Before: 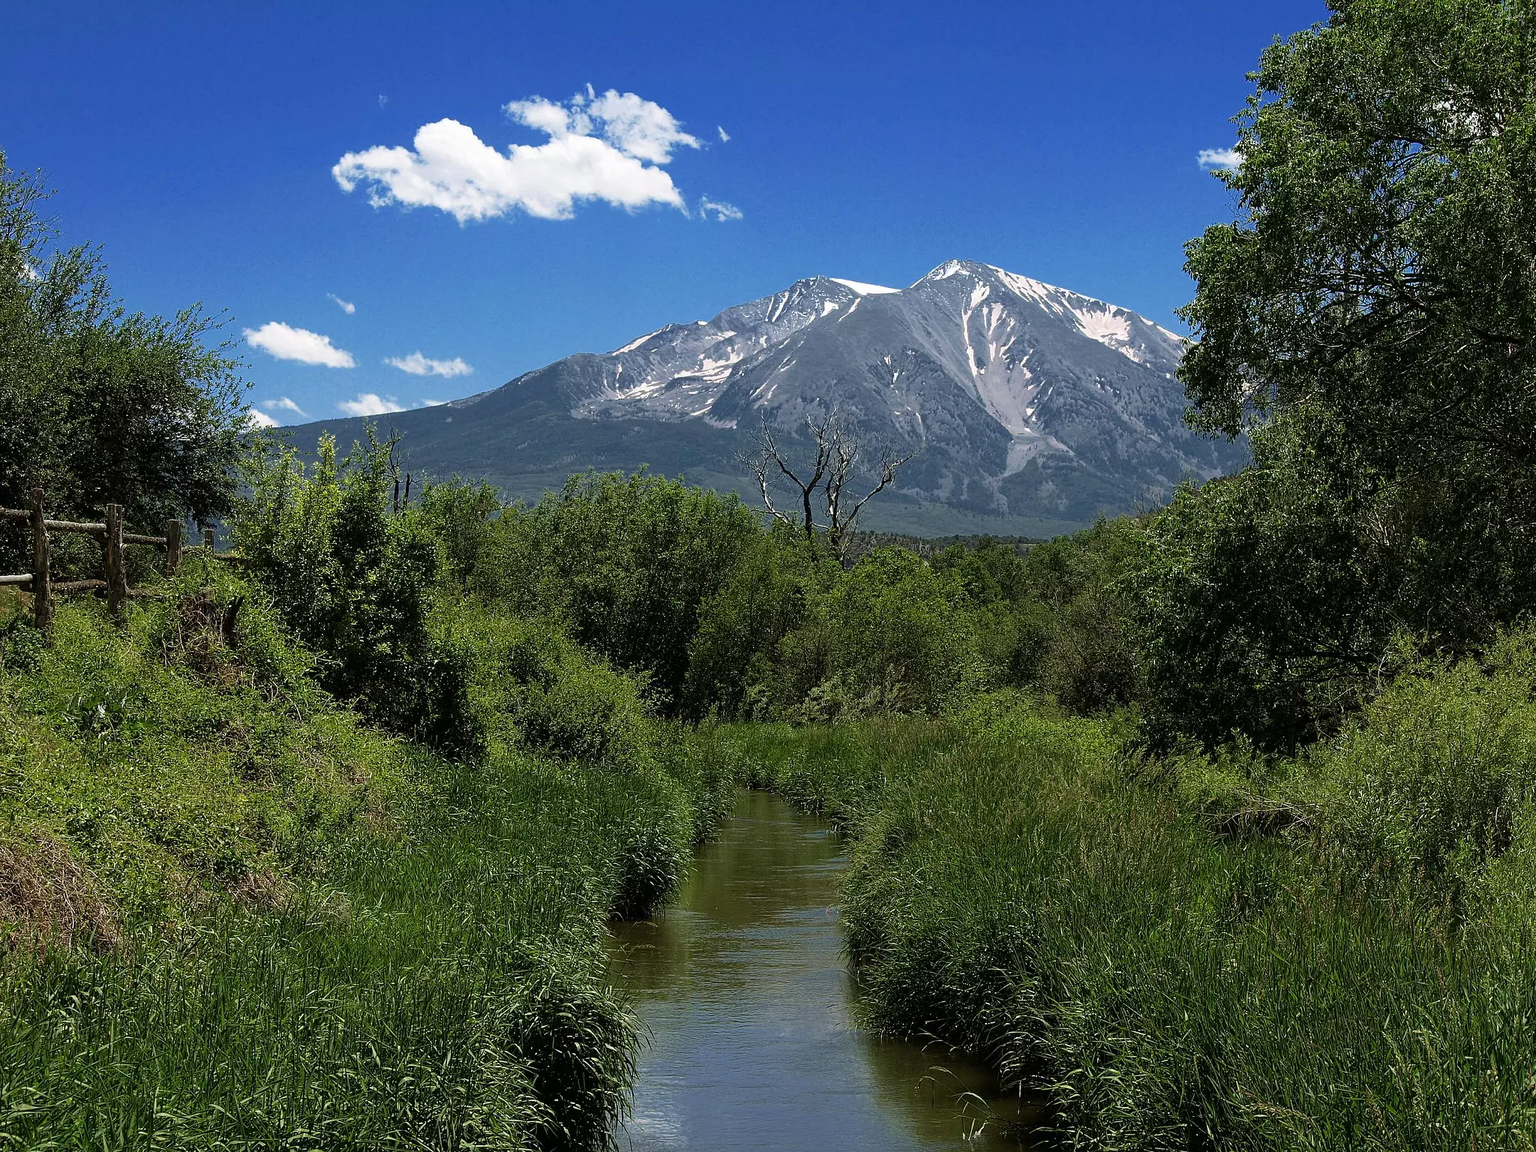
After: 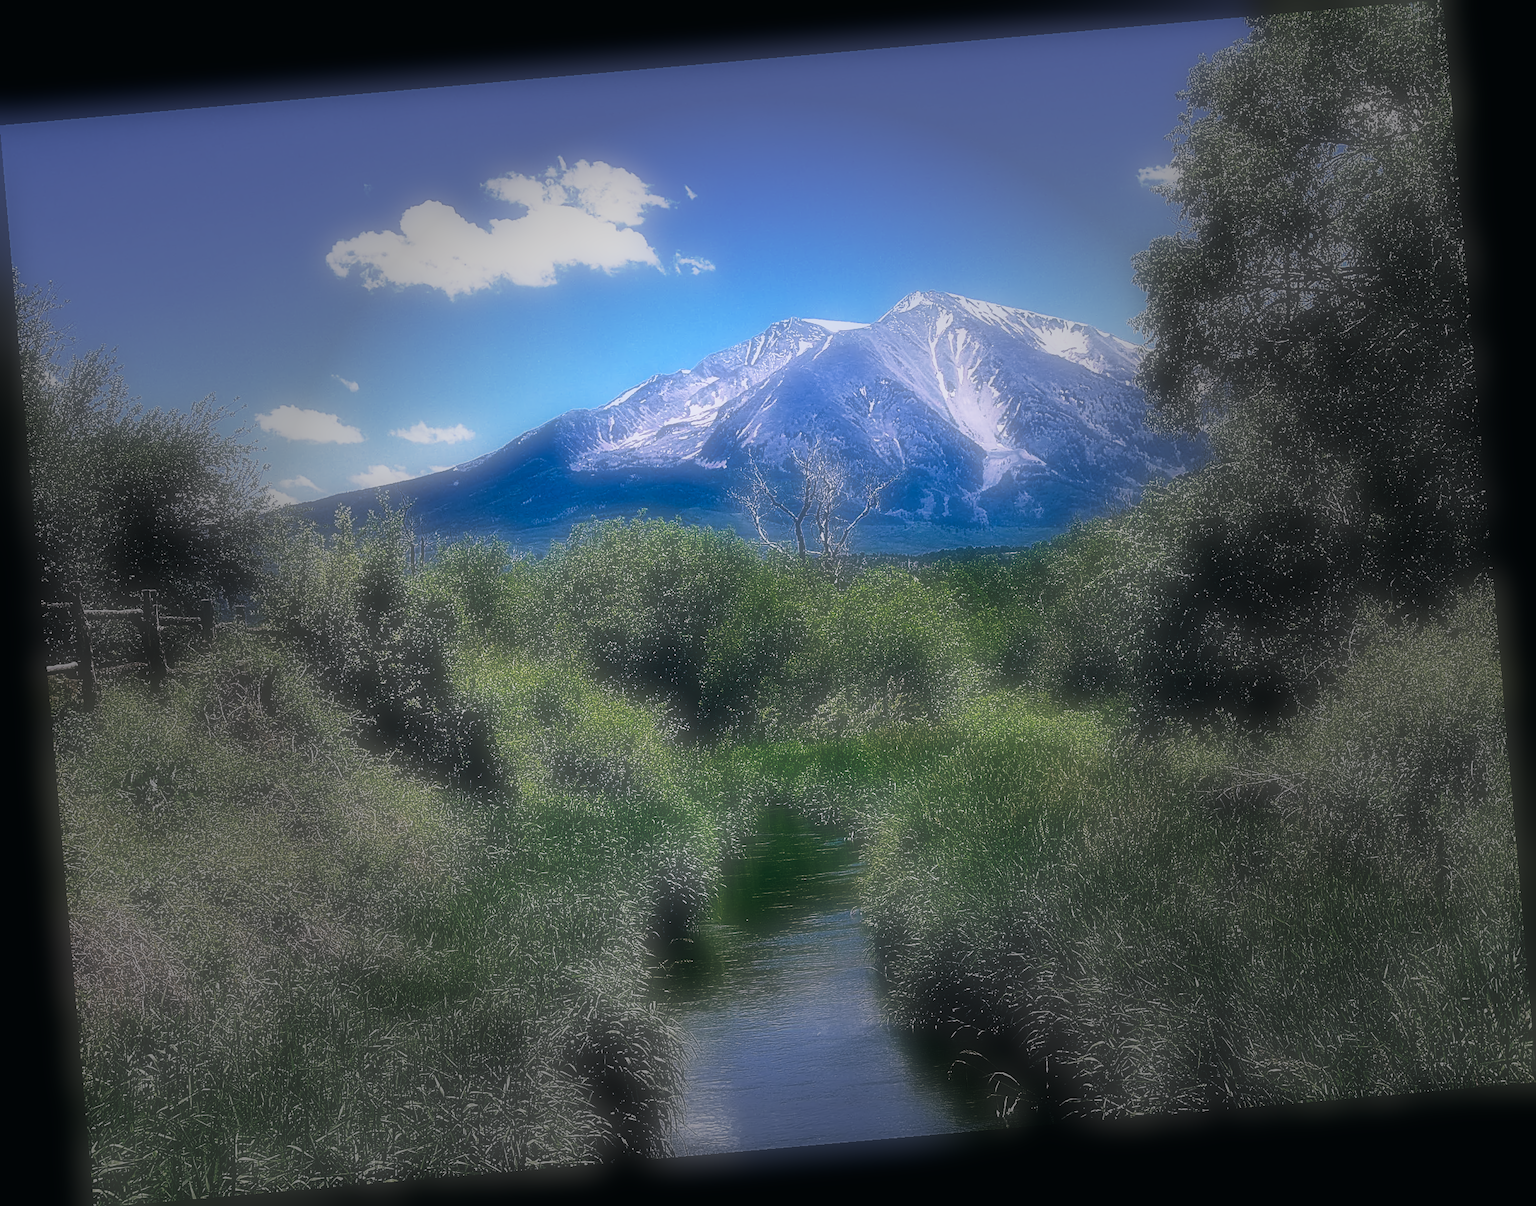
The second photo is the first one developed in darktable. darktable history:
white balance: red 1.042, blue 1.17
rotate and perspective: rotation -4.98°, automatic cropping off
base curve: curves: ch0 [(0, 0) (0.007, 0.004) (0.027, 0.03) (0.046, 0.07) (0.207, 0.54) (0.442, 0.872) (0.673, 0.972) (1, 1)], preserve colors none
exposure: compensate highlight preservation false
color balance: lift [1.016, 0.983, 1, 1.017], gamma [0.78, 1.018, 1.043, 0.957], gain [0.786, 1.063, 0.937, 1.017], input saturation 118.26%, contrast 13.43%, contrast fulcrum 21.62%, output saturation 82.76%
soften: on, module defaults
vignetting: fall-off start 31.28%, fall-off radius 34.64%, brightness -0.575
sharpen: on, module defaults
